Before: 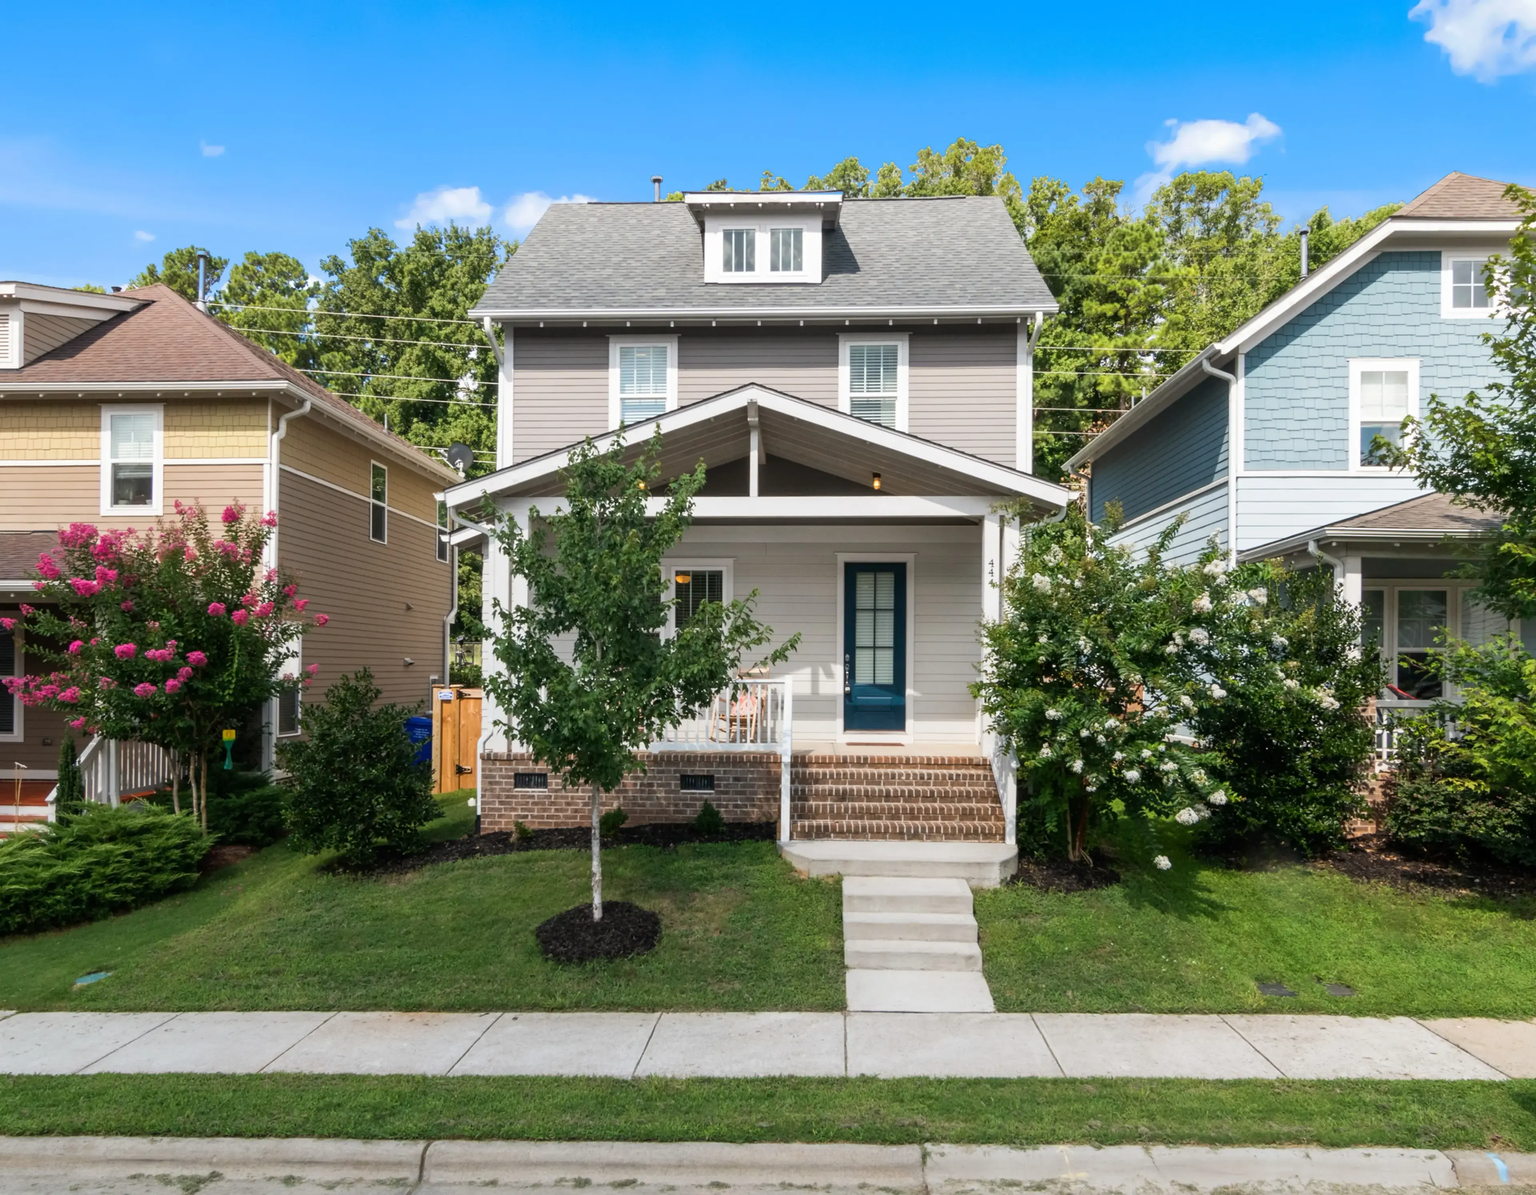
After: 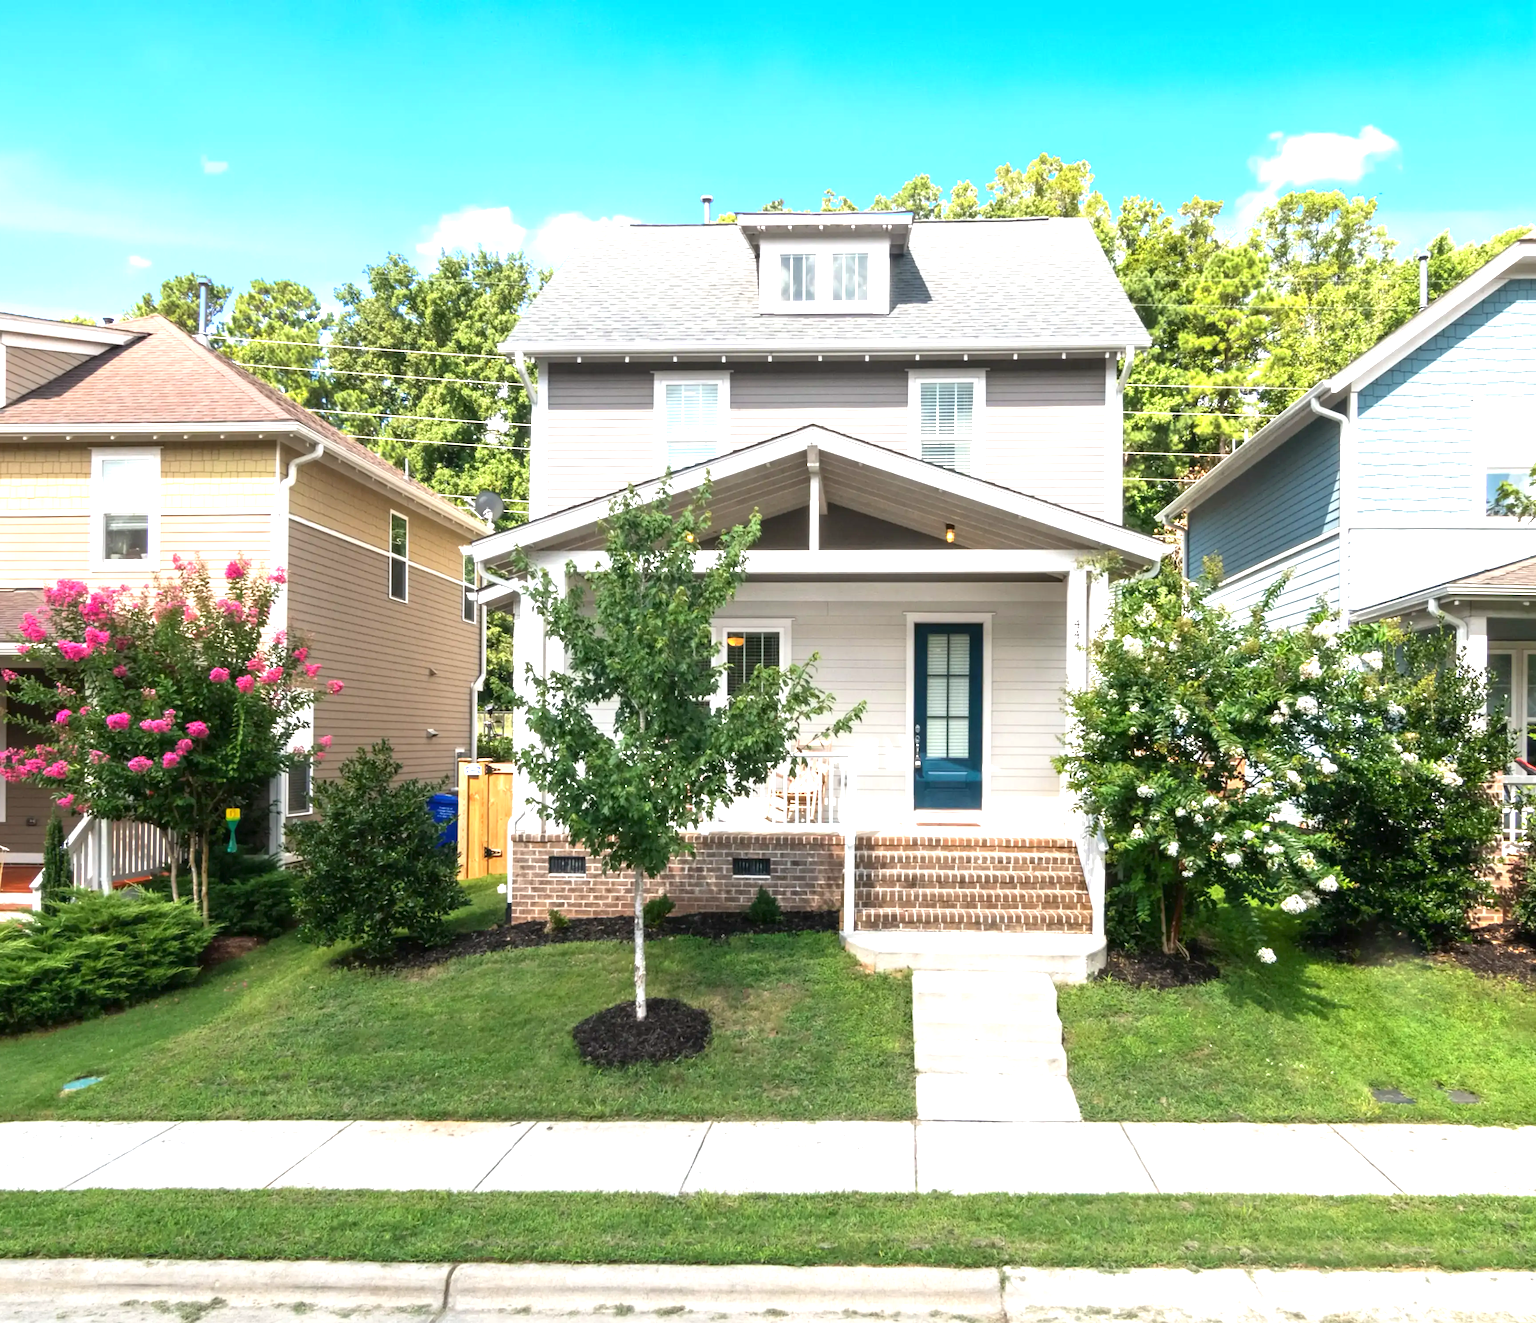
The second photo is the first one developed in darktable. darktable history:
crop and rotate: left 1.228%, right 8.444%
exposure: exposure 1.224 EV, compensate highlight preservation false
tone equalizer: on, module defaults
